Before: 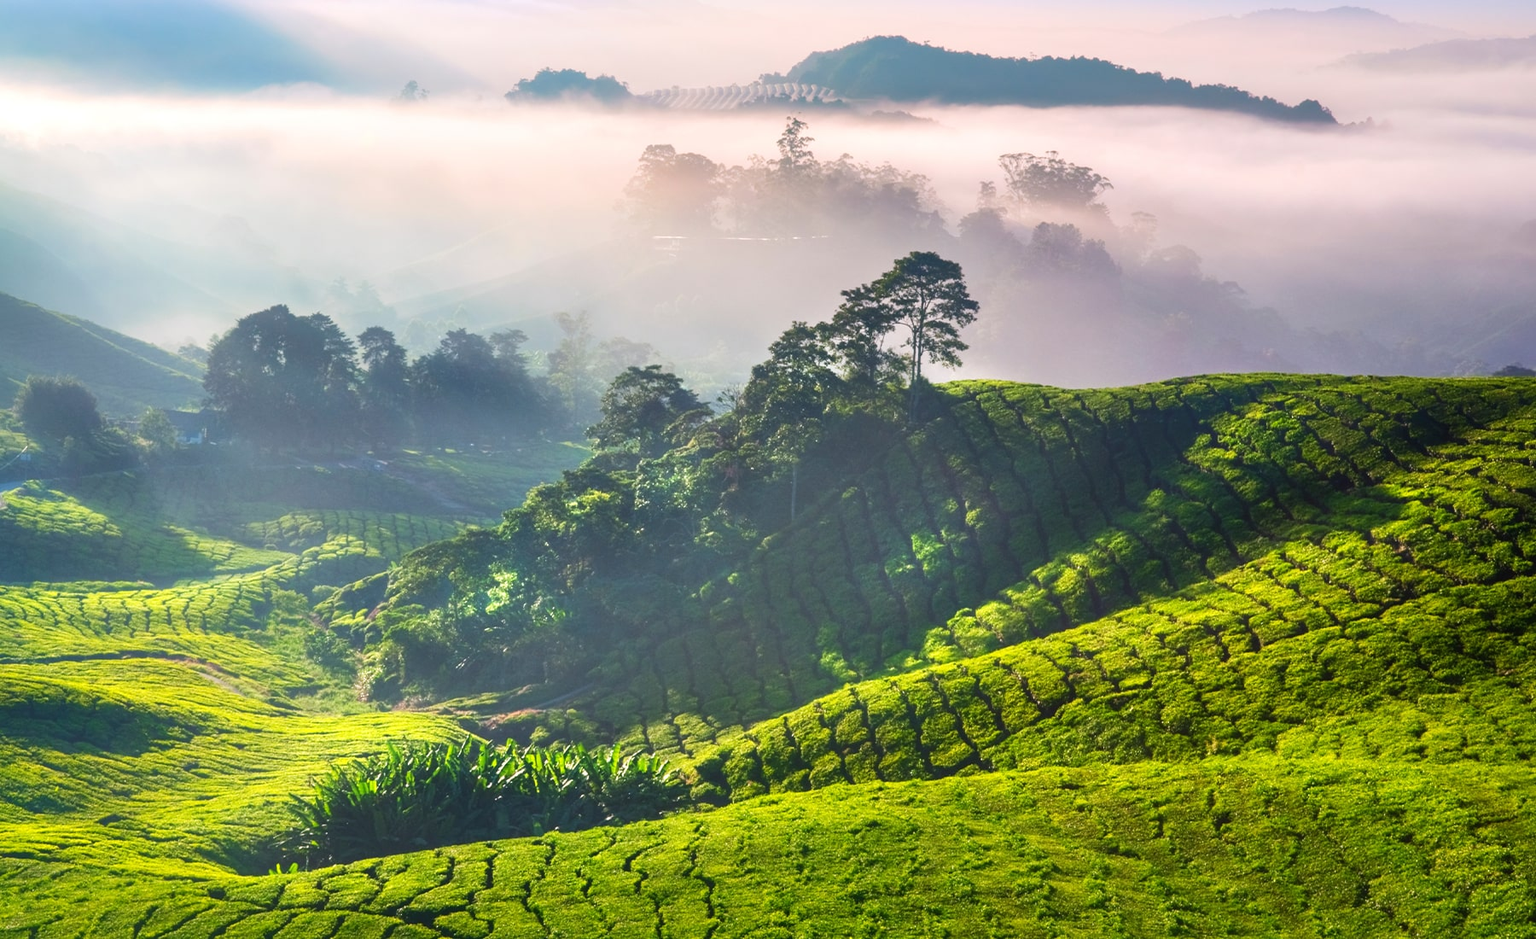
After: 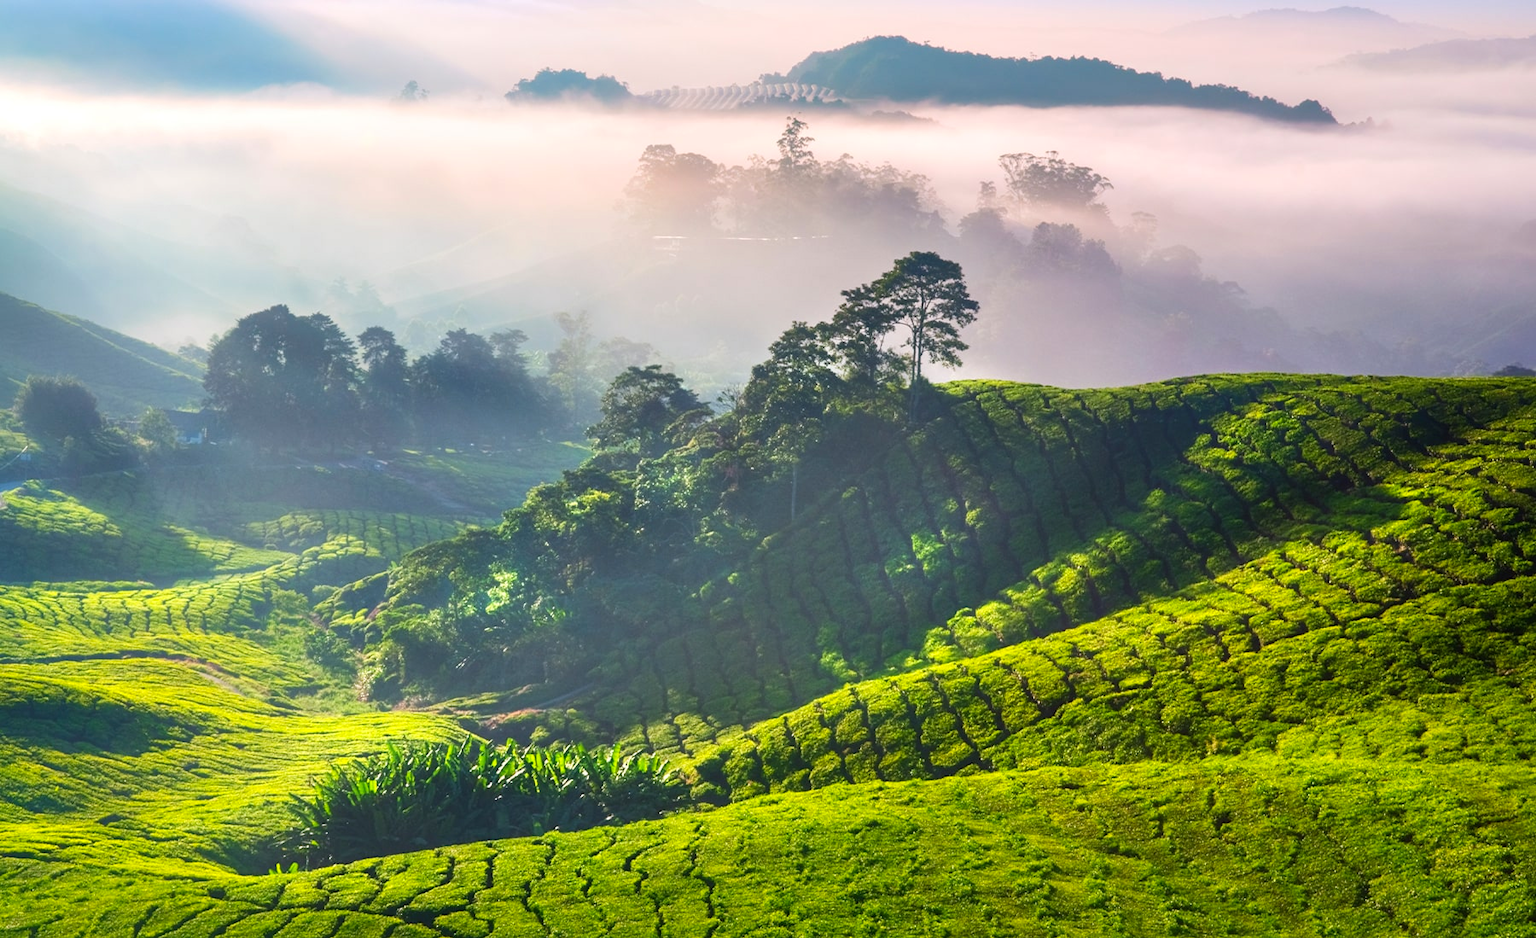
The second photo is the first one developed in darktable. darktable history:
contrast brightness saturation: contrast 0.04, saturation 0.067
